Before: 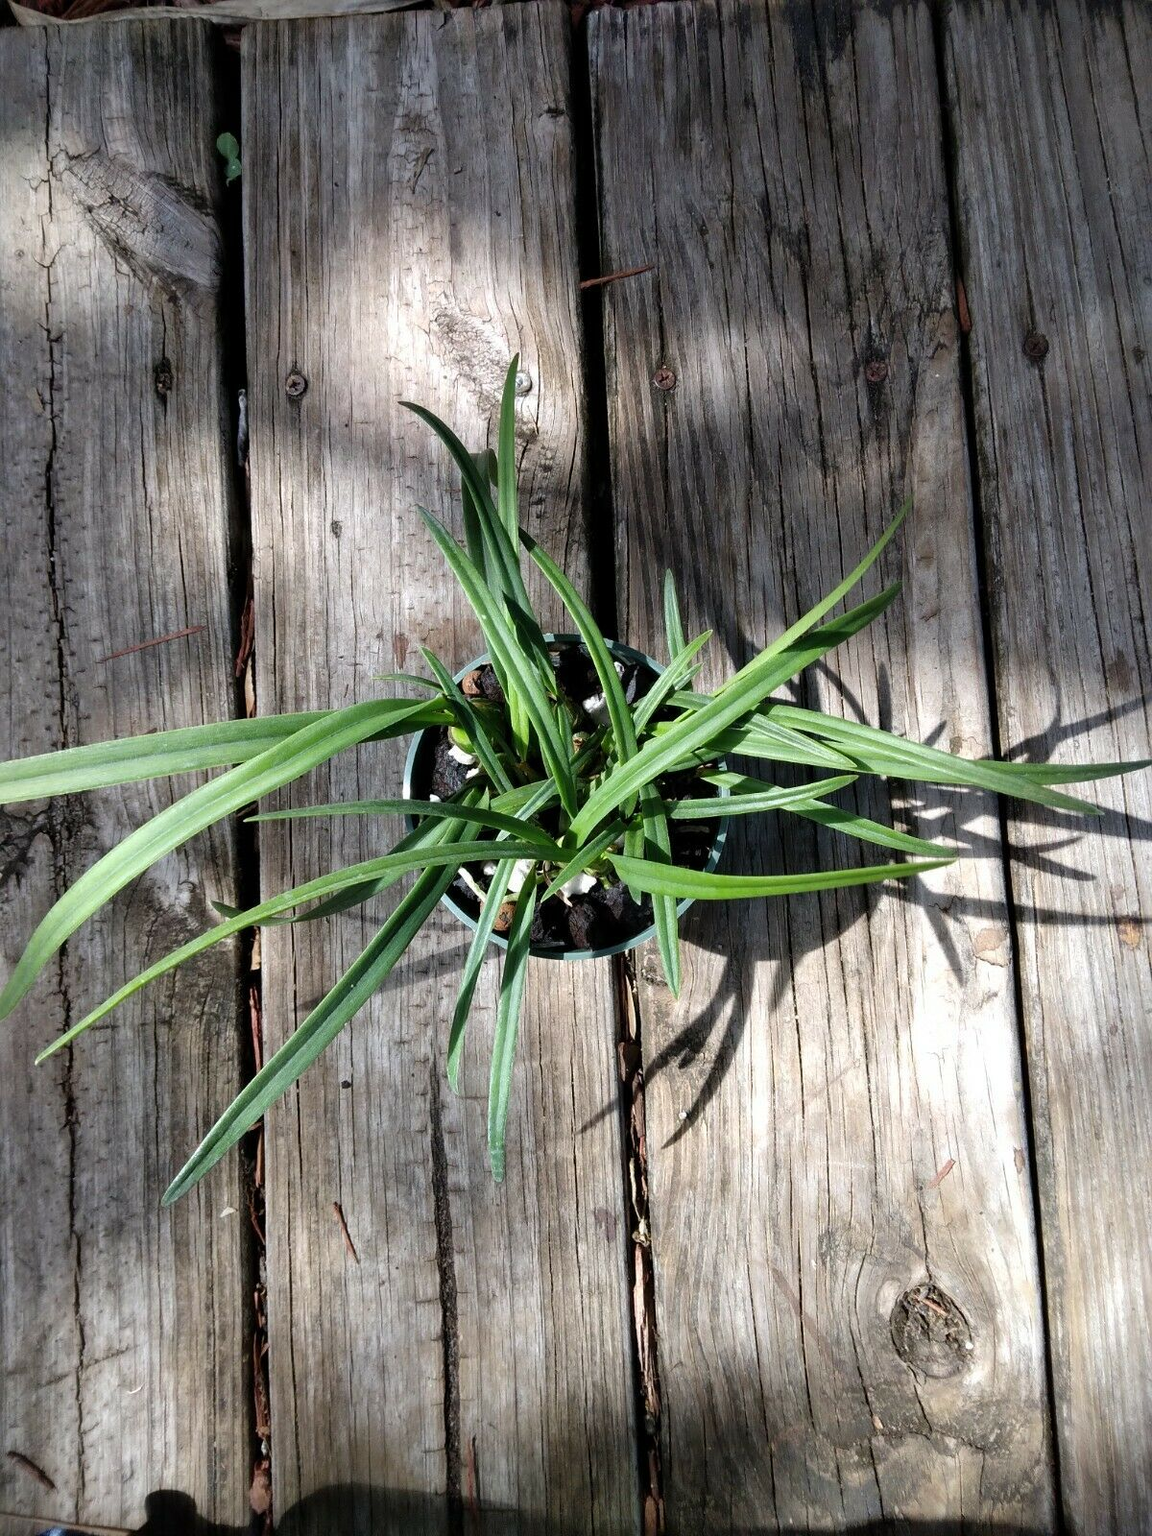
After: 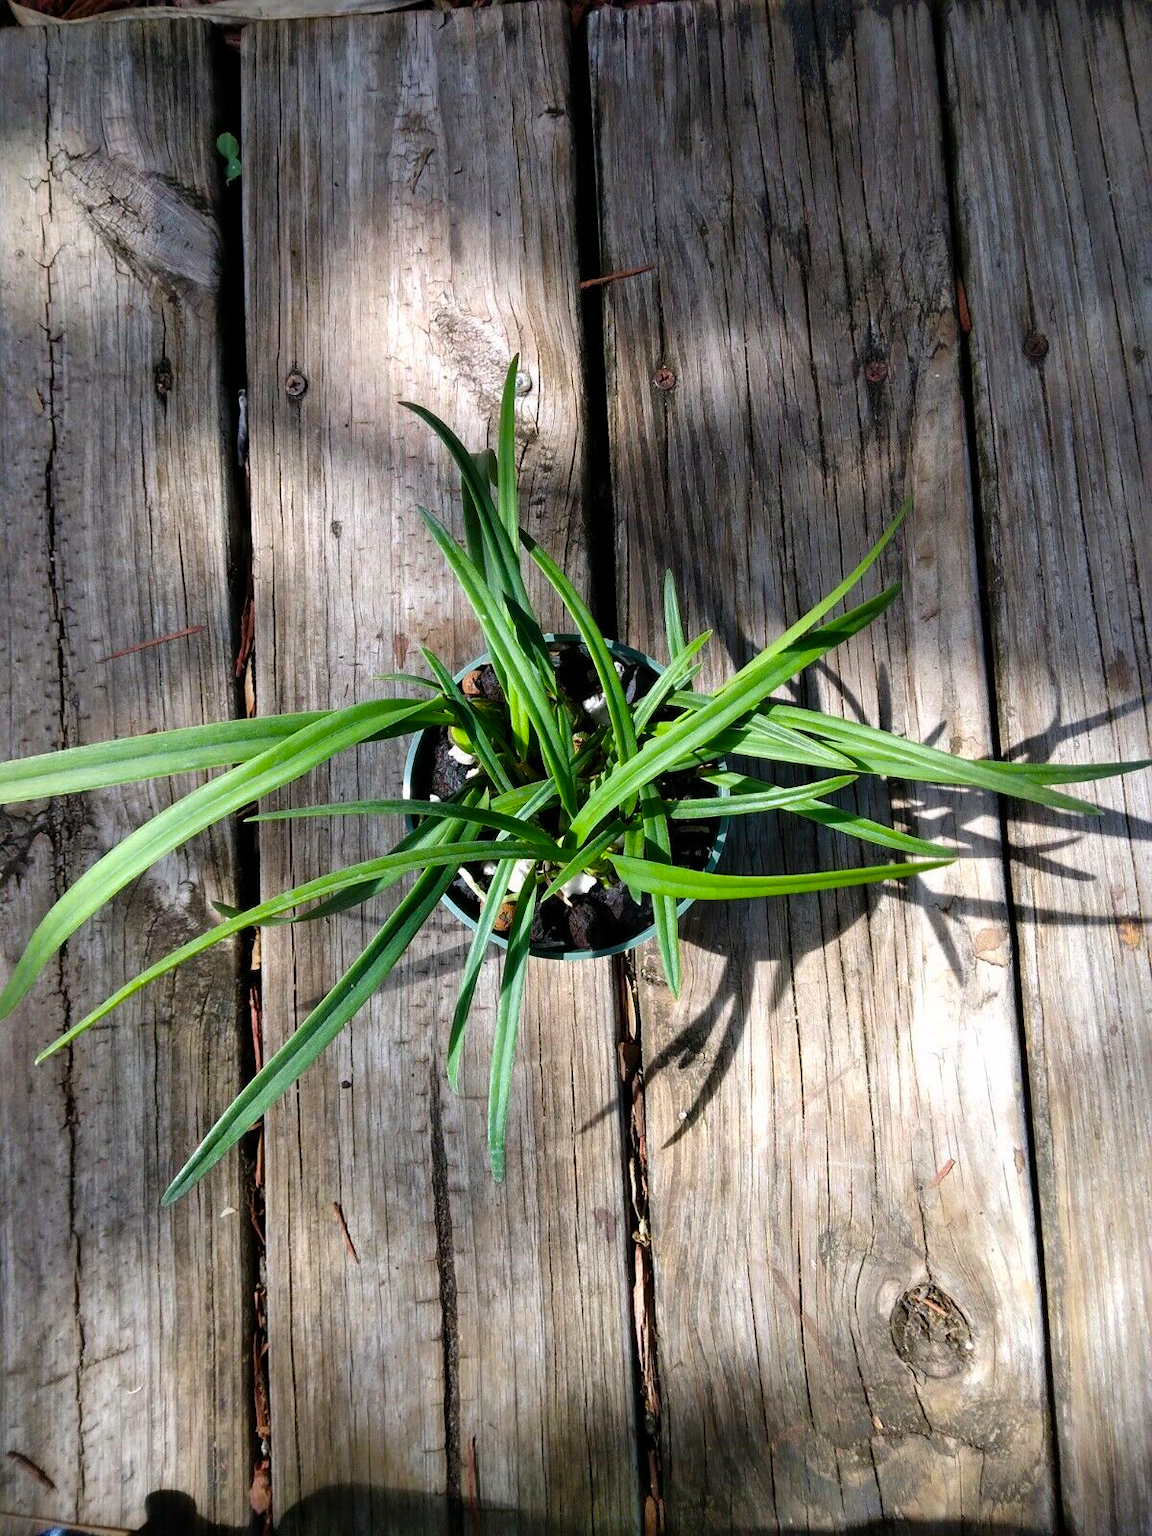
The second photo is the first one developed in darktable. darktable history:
color balance rgb: power › hue 329.48°, highlights gain › chroma 0.261%, highlights gain › hue 332.93°, linear chroma grading › global chroma 15.644%, perceptual saturation grading › global saturation 25.899%
